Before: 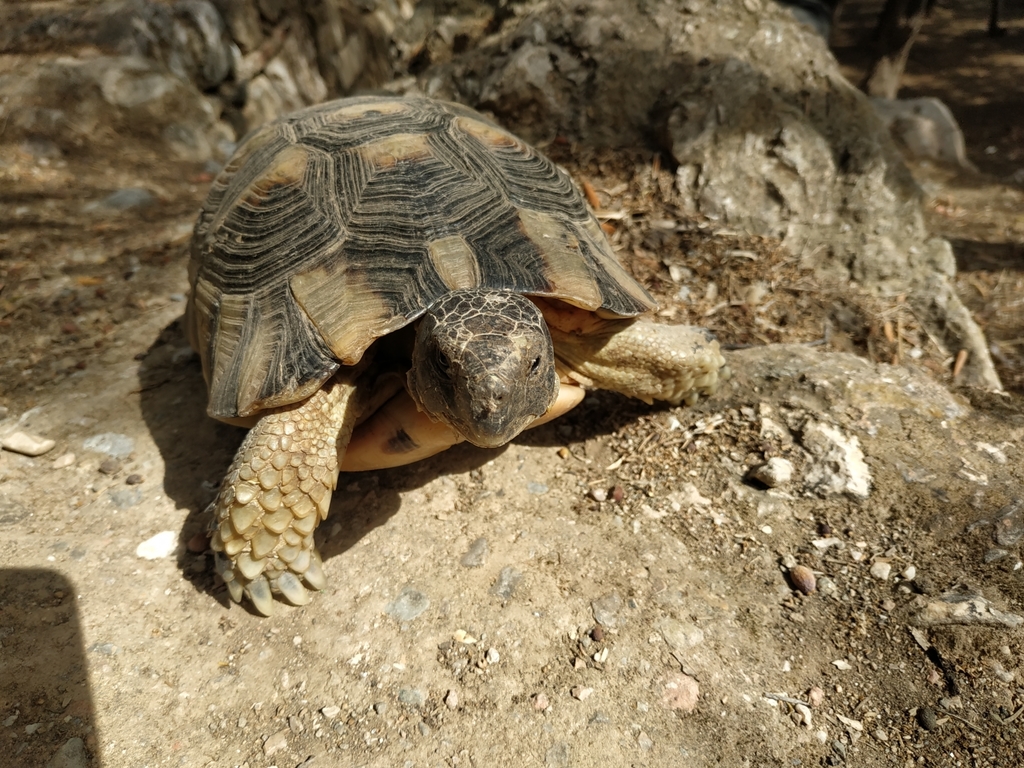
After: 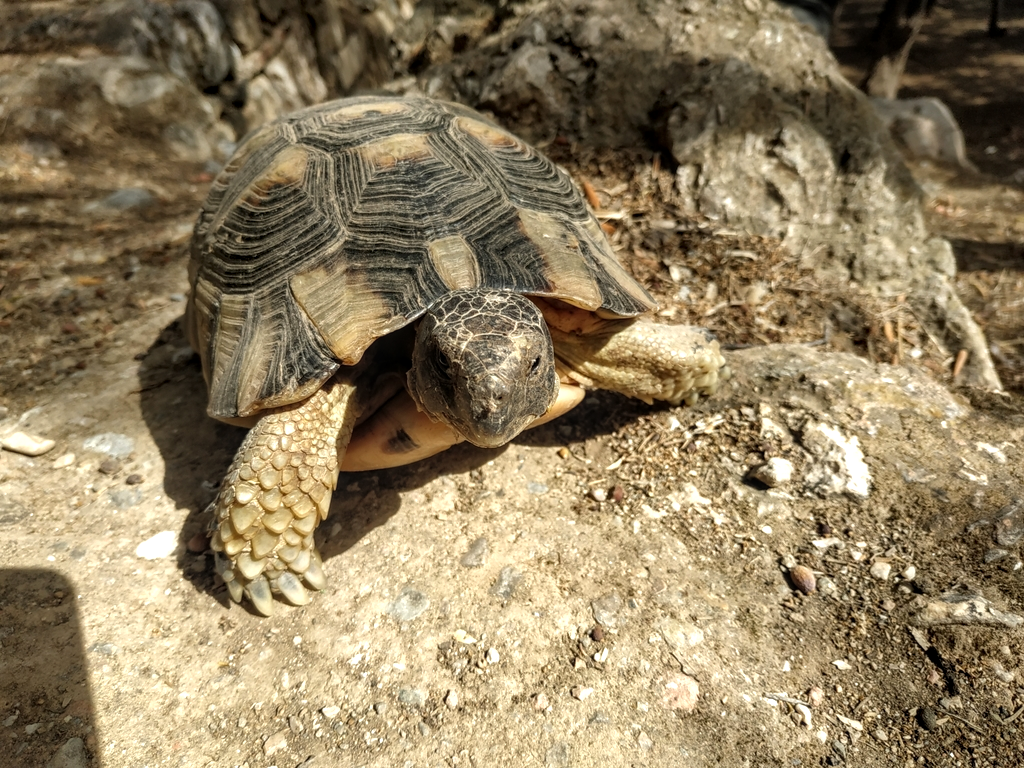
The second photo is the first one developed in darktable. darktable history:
local contrast: on, module defaults
shadows and highlights: shadows 25.91, highlights -25.22
exposure: compensate highlight preservation false
tone equalizer: -8 EV -0.455 EV, -7 EV -0.418 EV, -6 EV -0.372 EV, -5 EV -0.194 EV, -3 EV 0.2 EV, -2 EV 0.343 EV, -1 EV 0.413 EV, +0 EV 0.436 EV, luminance estimator HSV value / RGB max
